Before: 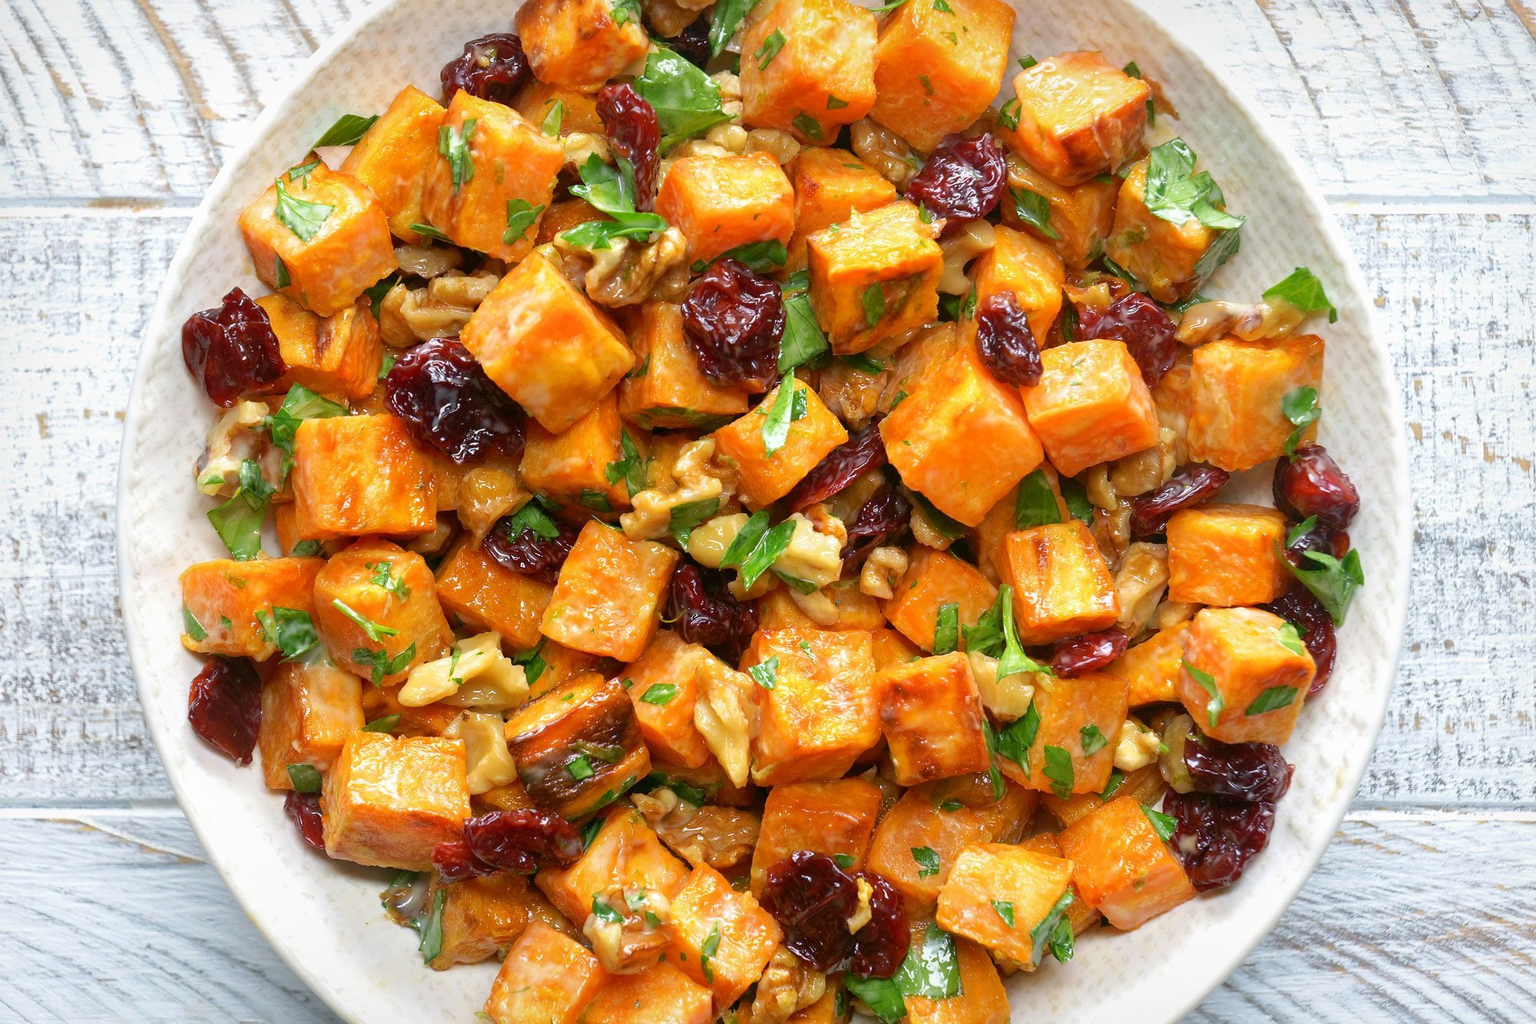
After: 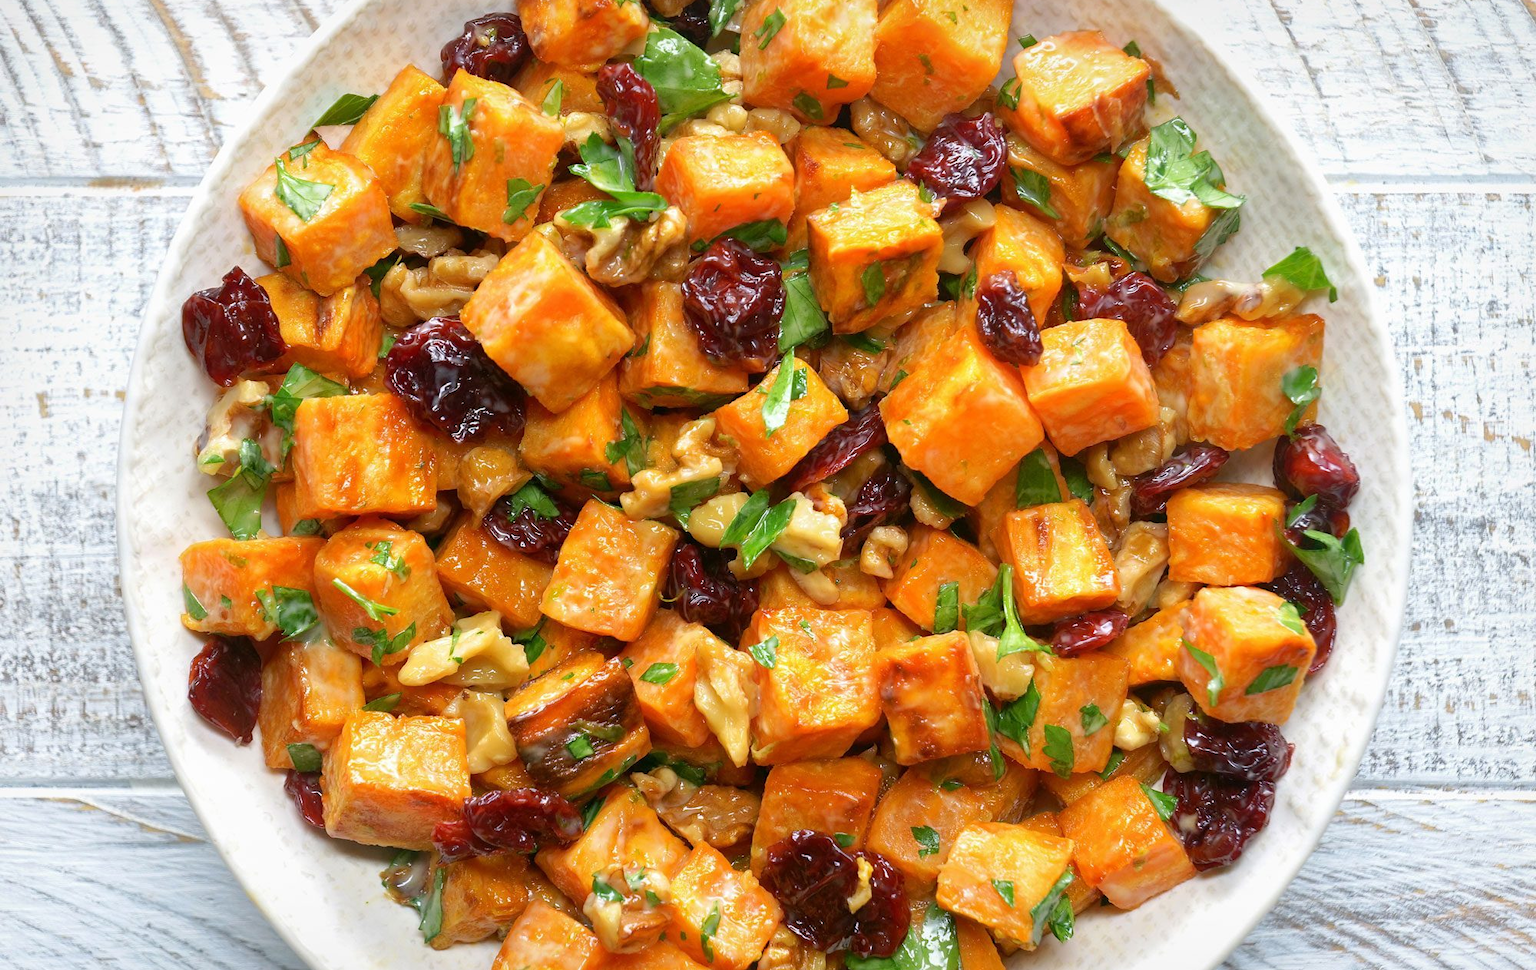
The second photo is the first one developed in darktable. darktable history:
crop and rotate: top 2.073%, bottom 3.06%
shadows and highlights: shadows 30.81, highlights 0.743, soften with gaussian
